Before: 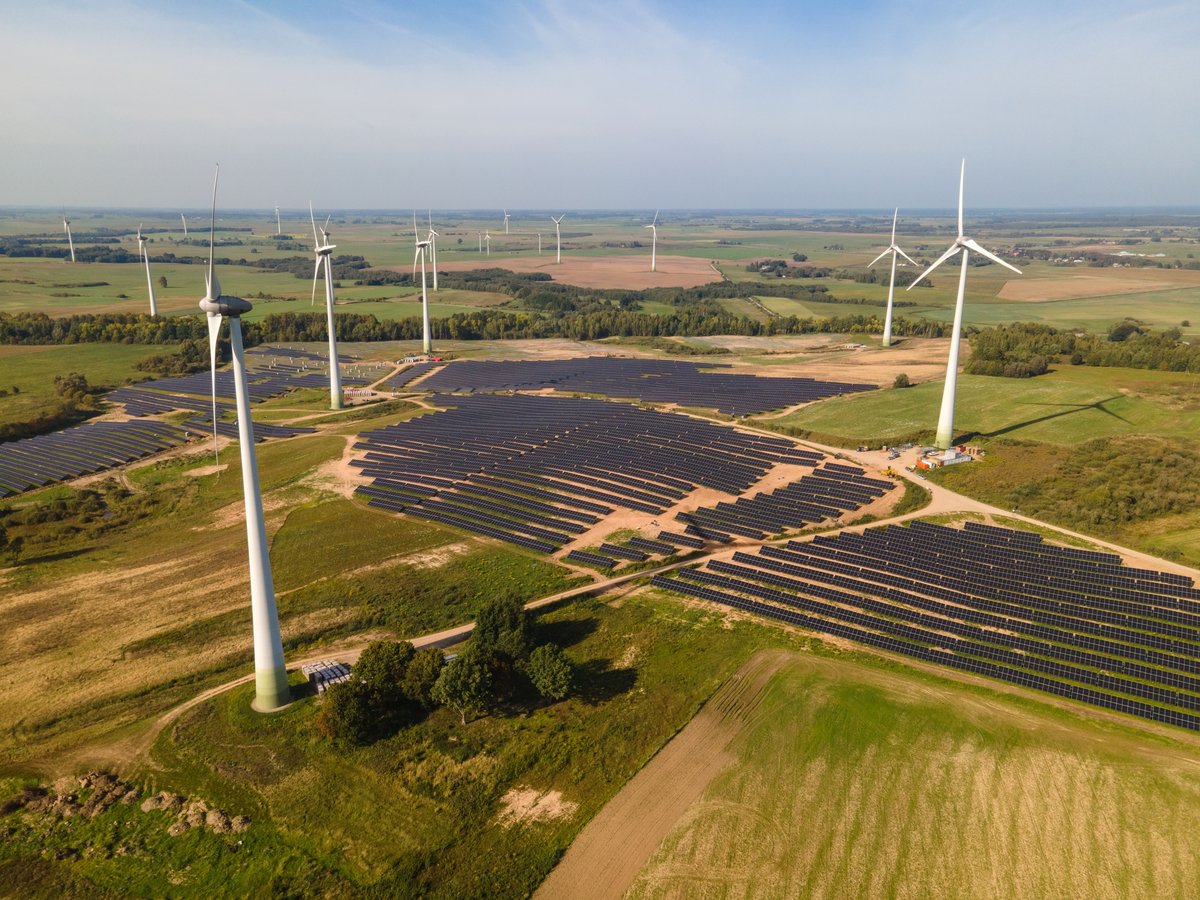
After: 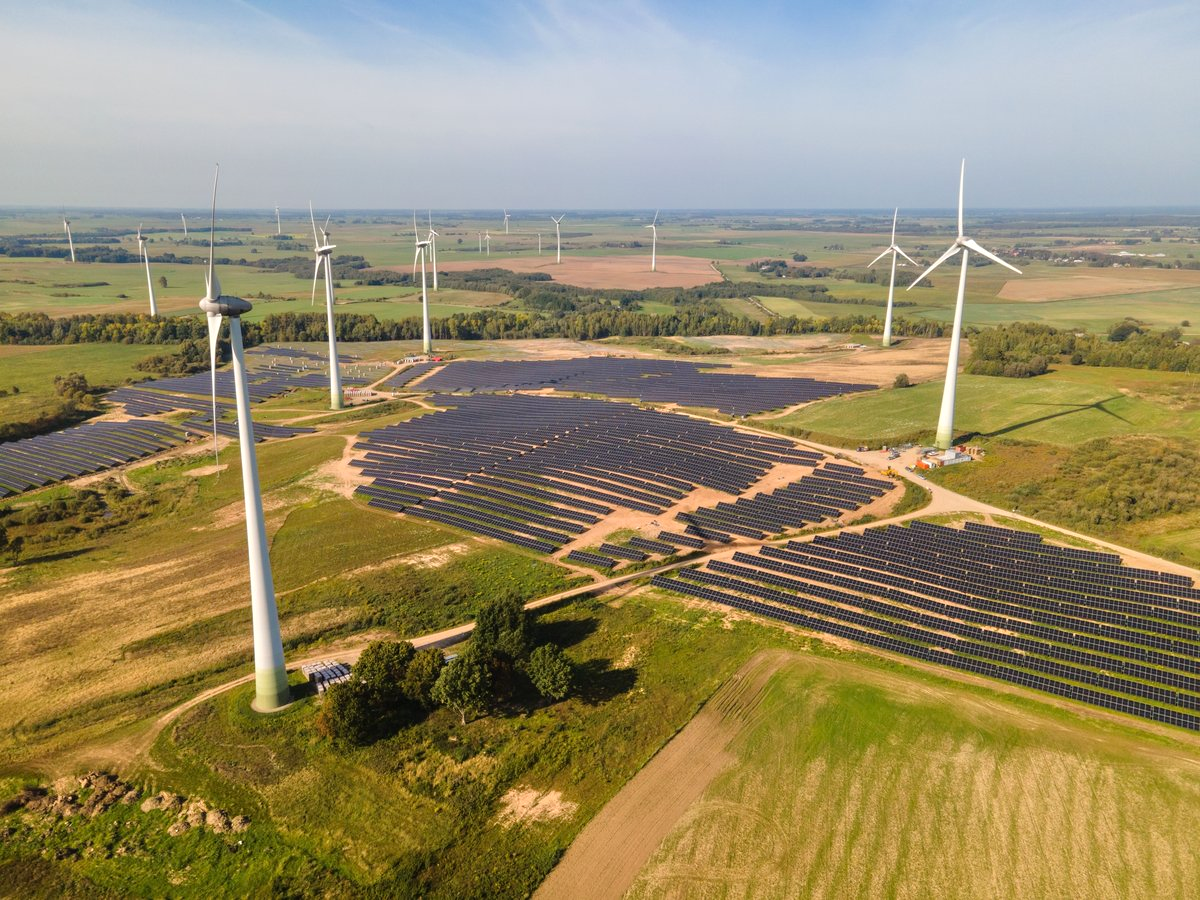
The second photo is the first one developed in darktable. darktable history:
exposure: compensate exposure bias true, compensate highlight preservation false
tone equalizer: -8 EV 0.001 EV, -7 EV -0.004 EV, -6 EV 0.009 EV, -5 EV 0.032 EV, -4 EV 0.276 EV, -3 EV 0.644 EV, -2 EV 0.584 EV, -1 EV 0.187 EV, +0 EV 0.024 EV
